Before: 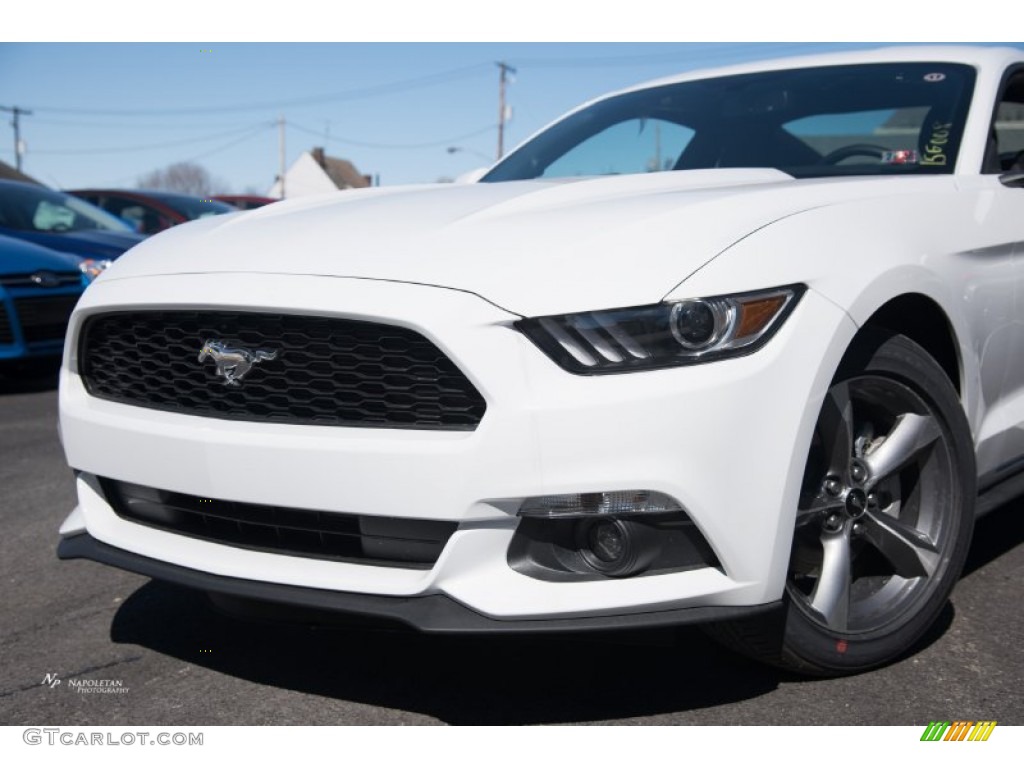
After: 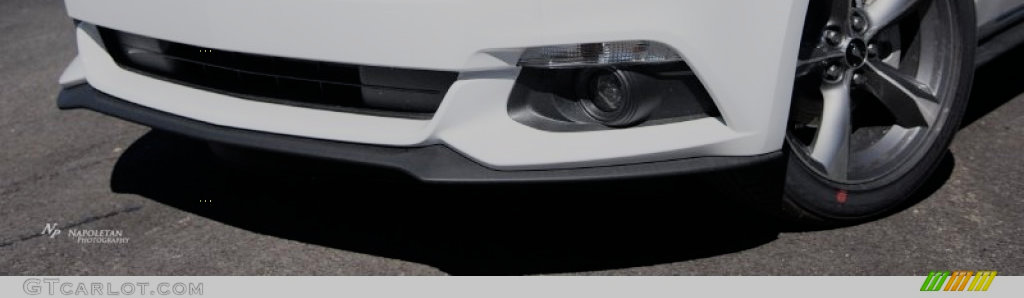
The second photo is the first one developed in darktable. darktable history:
filmic rgb: black relative exposure -7.23 EV, white relative exposure 5.35 EV, hardness 3.02
color balance rgb: perceptual saturation grading › global saturation 10.801%, contrast -9.625%
crop and rotate: top 58.654%, bottom 2.515%
